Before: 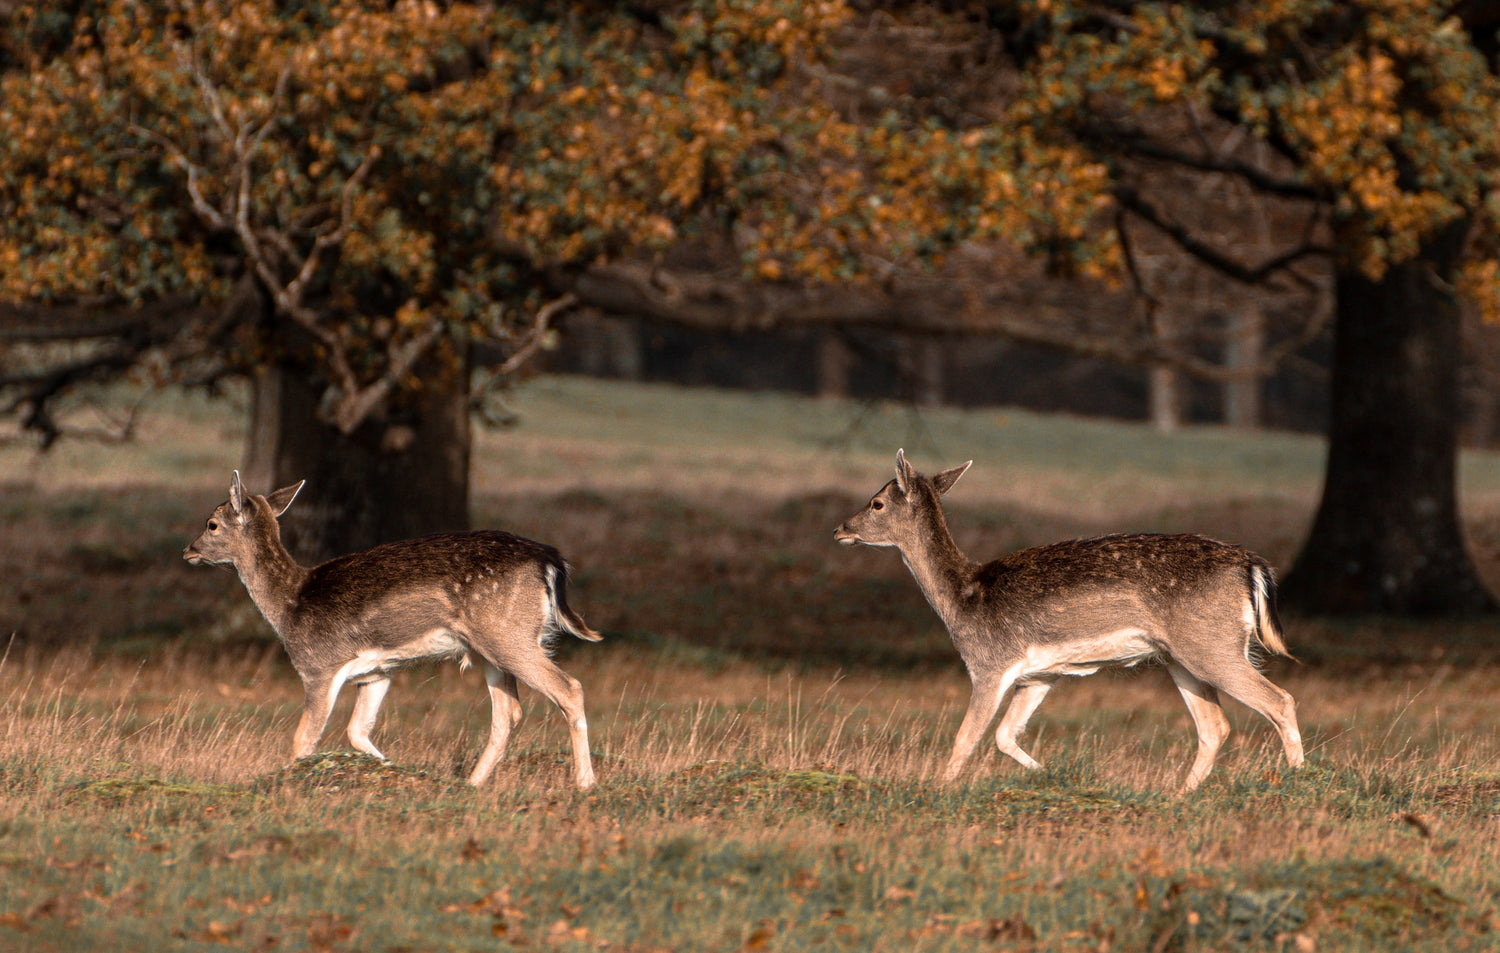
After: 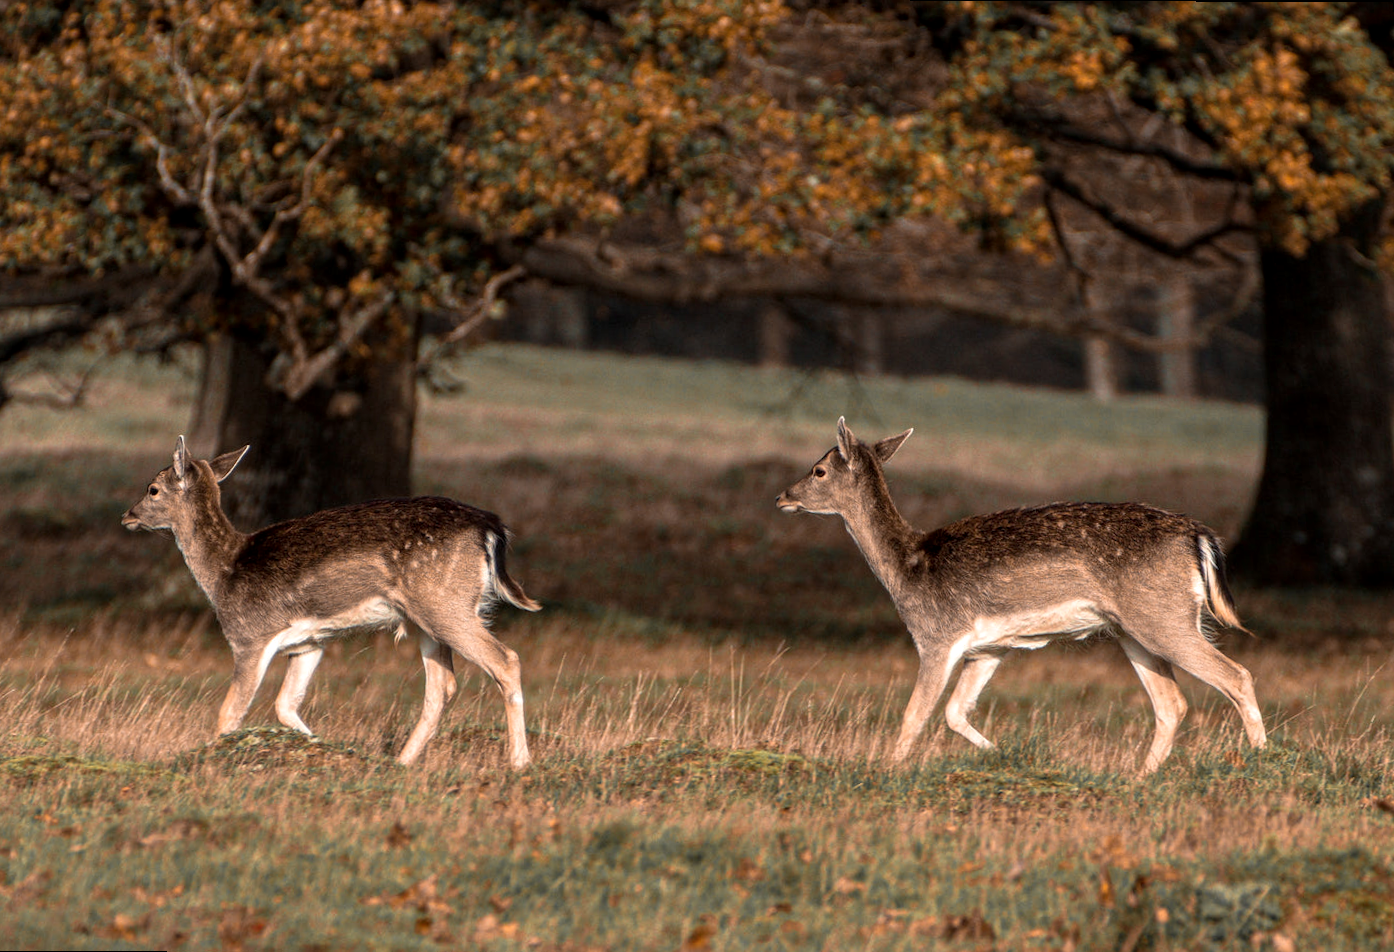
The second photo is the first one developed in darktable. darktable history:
local contrast: highlights 100%, shadows 100%, detail 120%, midtone range 0.2
rotate and perspective: rotation 0.215°, lens shift (vertical) -0.139, crop left 0.069, crop right 0.939, crop top 0.002, crop bottom 0.996
